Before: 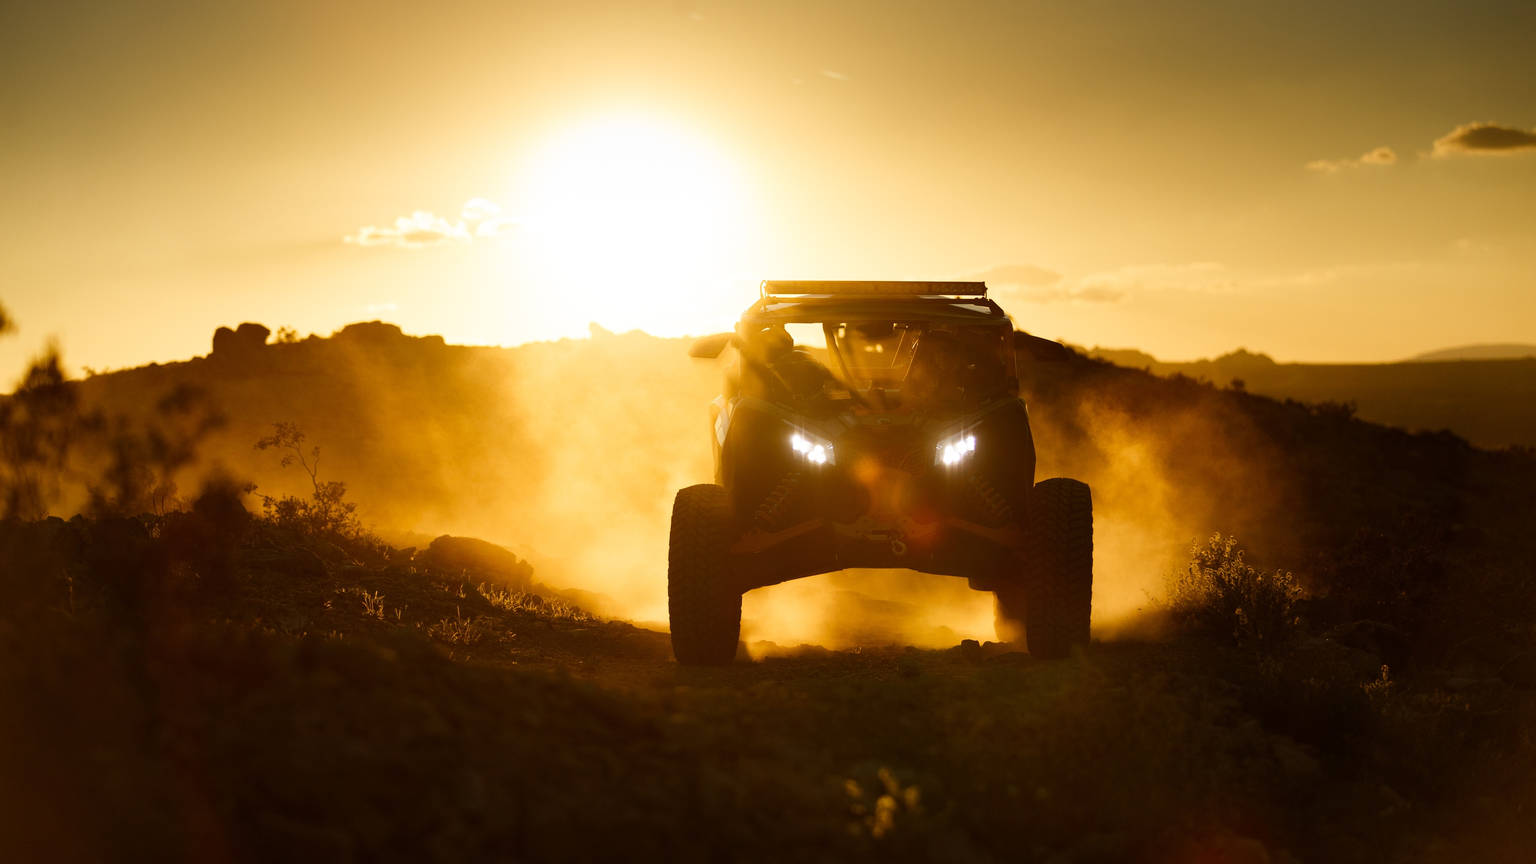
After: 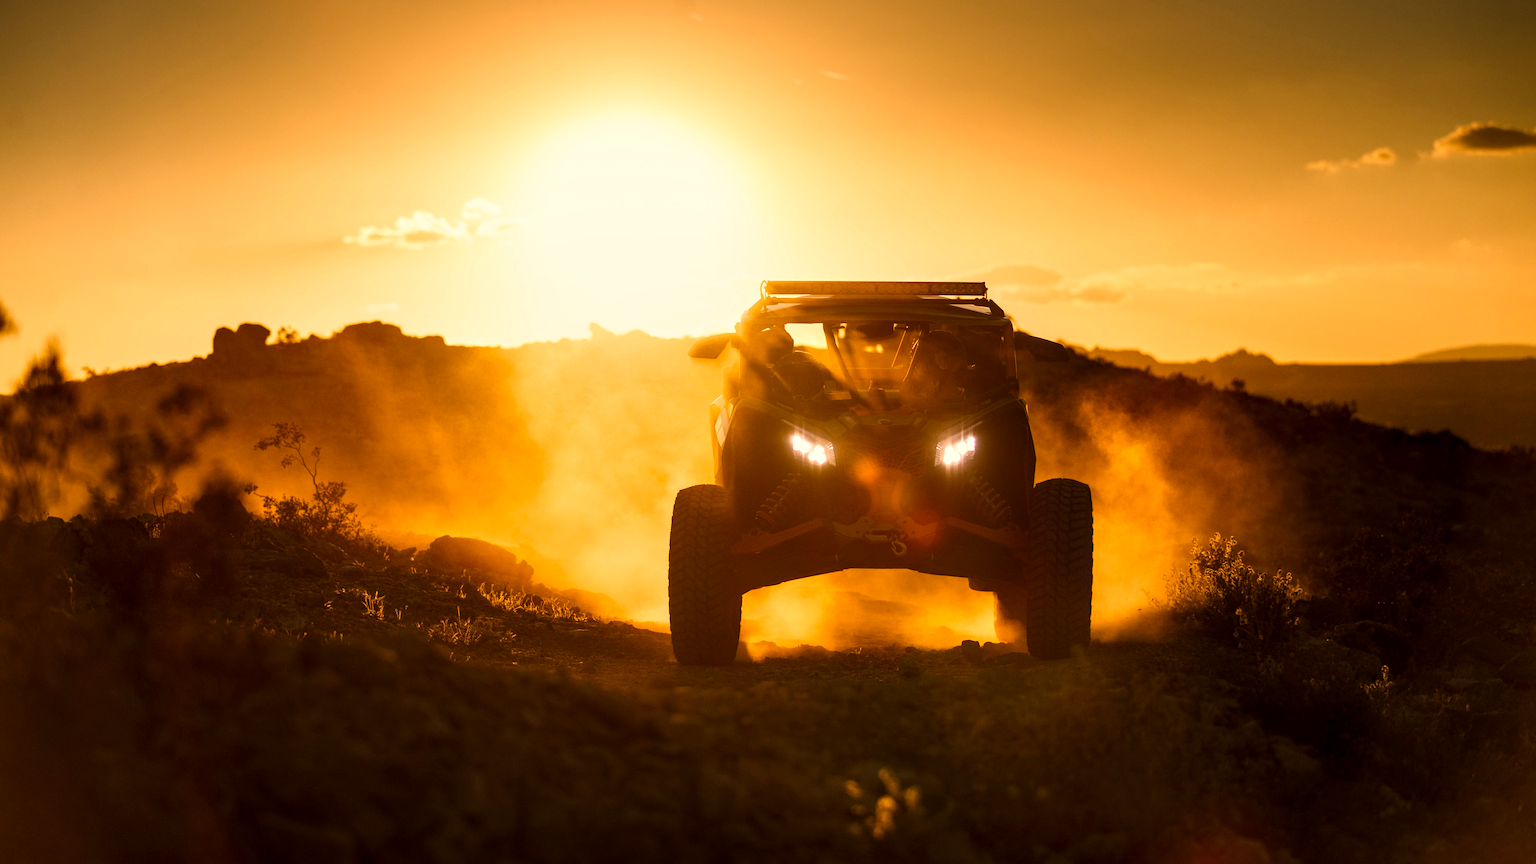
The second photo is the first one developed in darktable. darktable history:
color correction: highlights a* 21.74, highlights b* 21.8
local contrast: detail 150%
